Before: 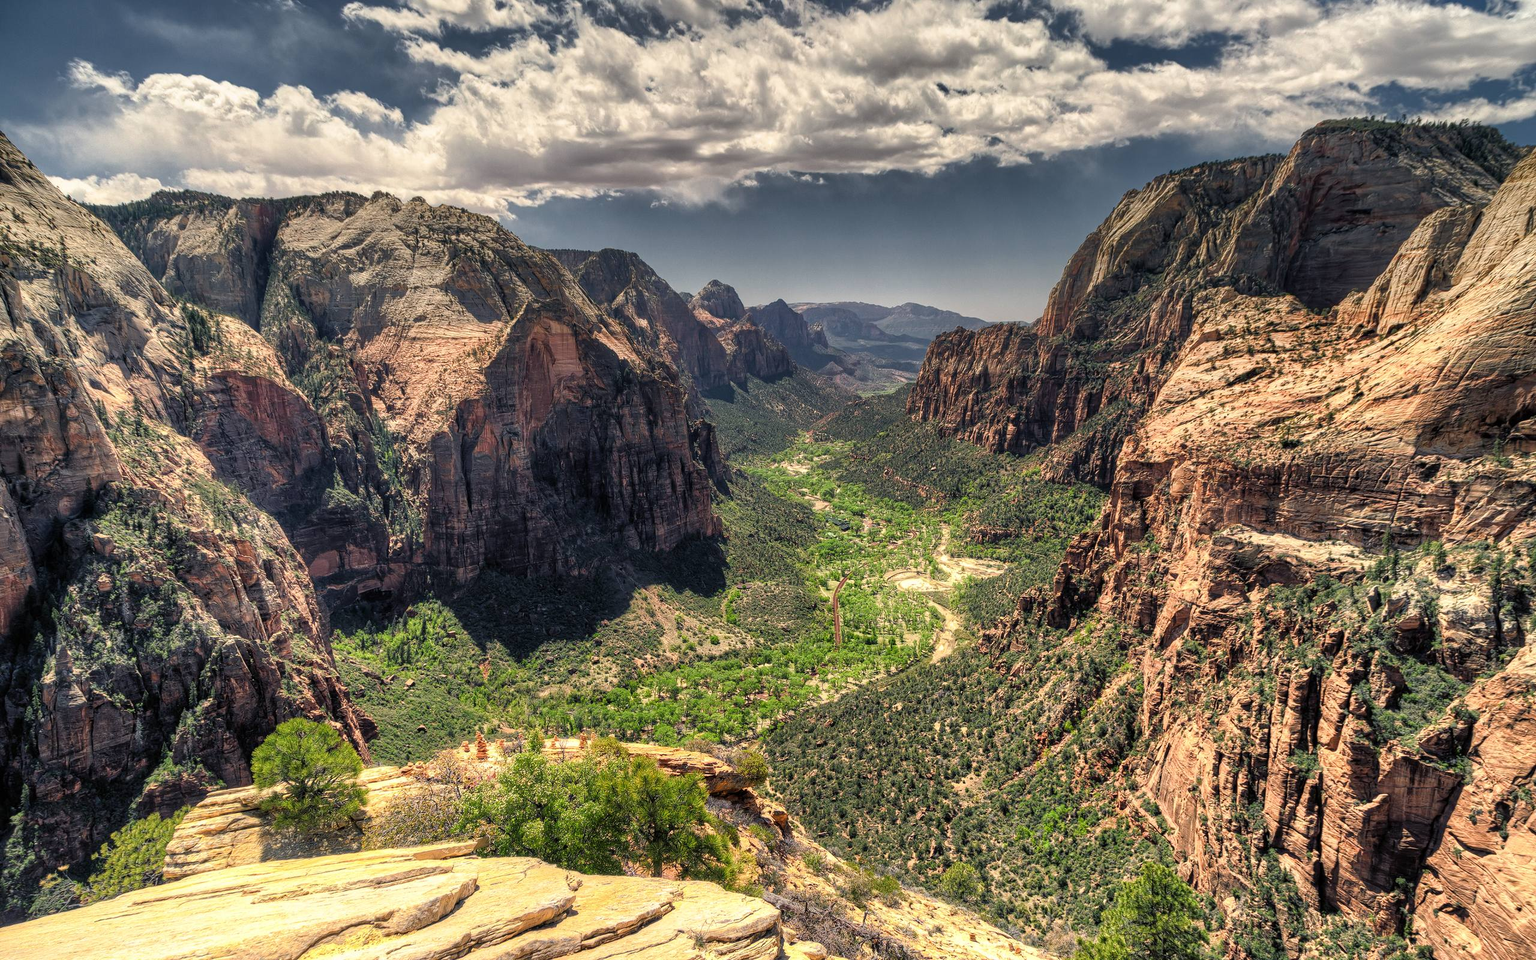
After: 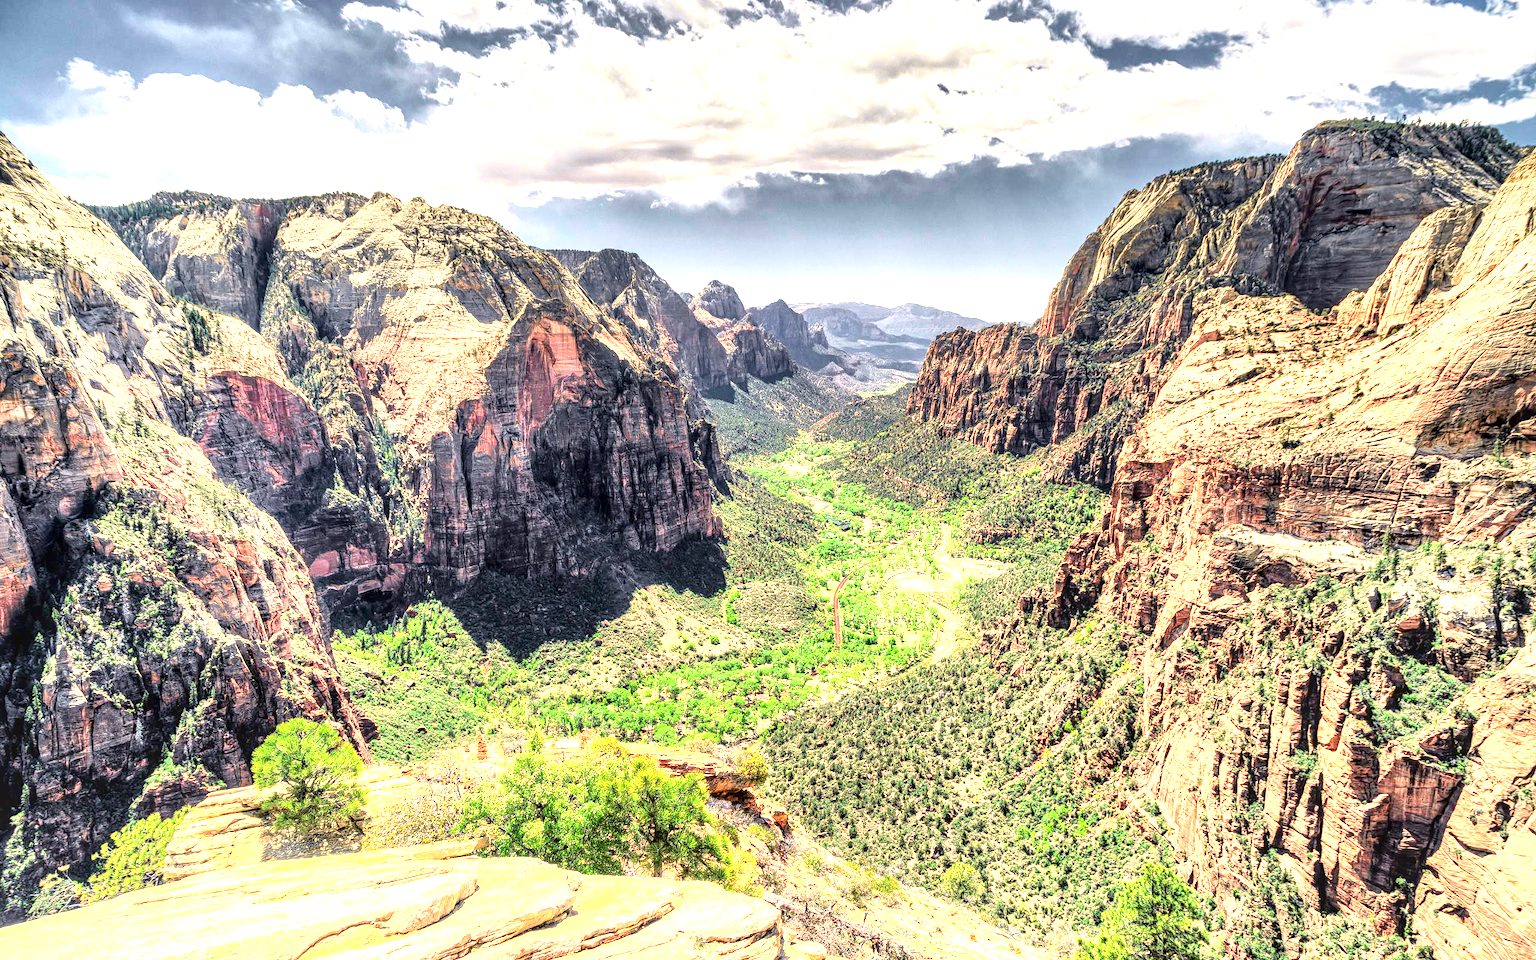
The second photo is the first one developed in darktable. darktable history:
tone curve: curves: ch0 [(0, 0.011) (0.053, 0.026) (0.174, 0.115) (0.416, 0.417) (0.697, 0.758) (0.852, 0.902) (0.991, 0.981)]; ch1 [(0, 0) (0.264, 0.22) (0.407, 0.373) (0.463, 0.457) (0.492, 0.5) (0.512, 0.511) (0.54, 0.543) (0.585, 0.617) (0.659, 0.686) (0.78, 0.8) (1, 1)]; ch2 [(0, 0) (0.438, 0.449) (0.473, 0.469) (0.503, 0.5) (0.523, 0.534) (0.562, 0.591) (0.612, 0.627) (0.701, 0.707) (1, 1)], color space Lab, independent channels, preserve colors none
local contrast: detail 130%
exposure: black level correction 0.001, exposure 1.84 EV, compensate highlight preservation false
